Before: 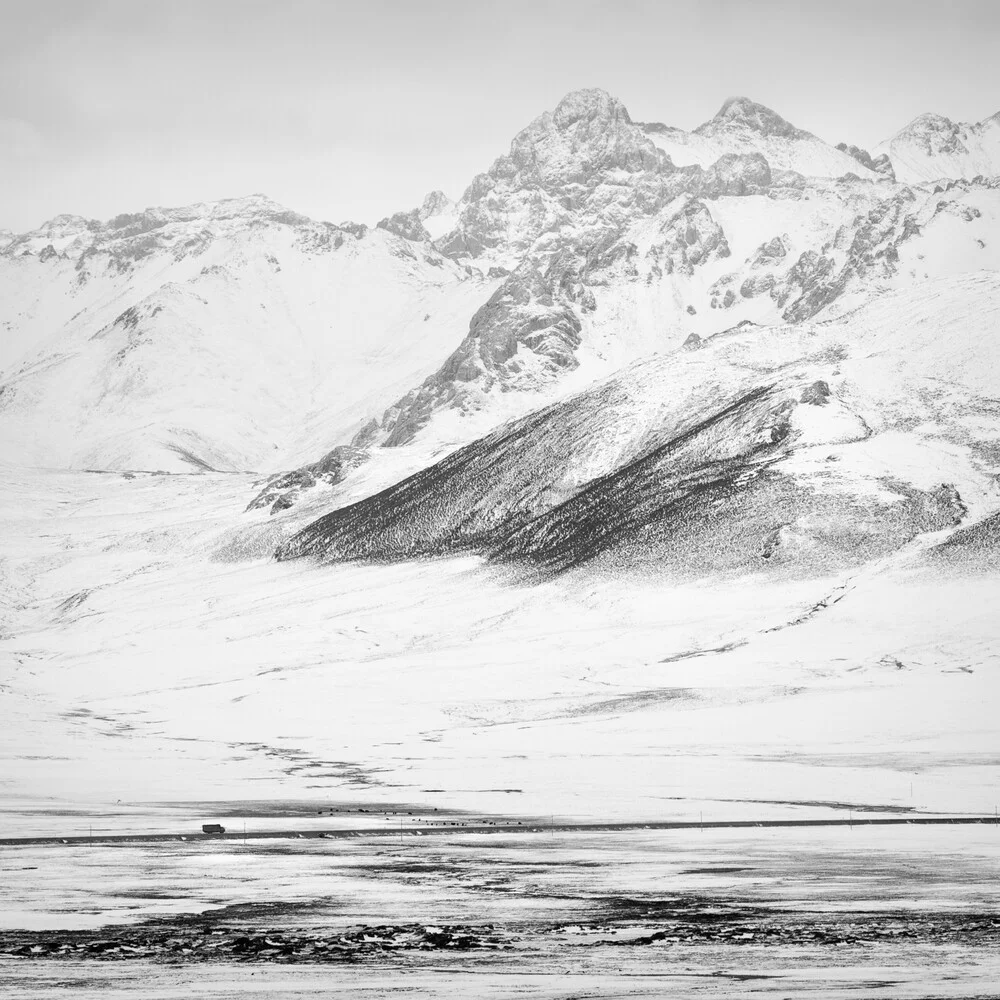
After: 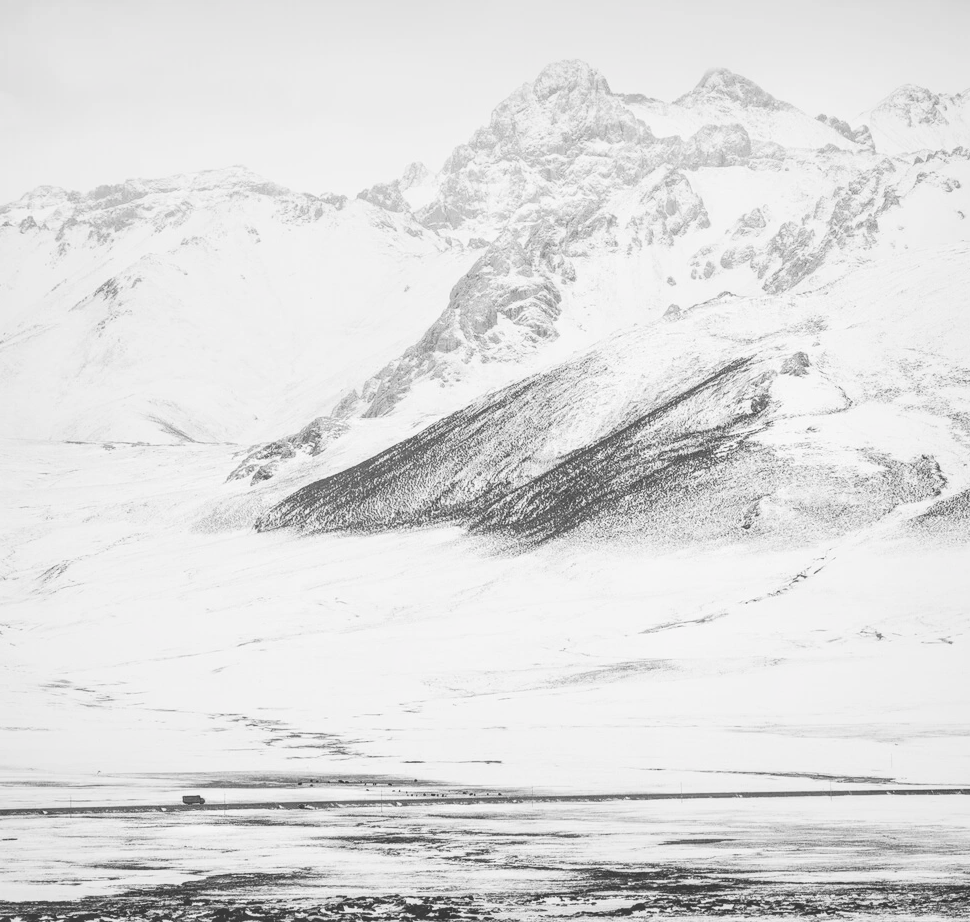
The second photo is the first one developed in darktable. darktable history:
crop: left 2.067%, top 2.91%, right 0.842%, bottom 4.859%
exposure: black level correction -0.04, exposure 0.062 EV, compensate exposure bias true
local contrast: on, module defaults
tone curve: curves: ch0 [(0, 0.005) (0.103, 0.081) (0.196, 0.197) (0.391, 0.469) (0.491, 0.585) (0.638, 0.751) (0.822, 0.886) (0.997, 0.959)]; ch1 [(0, 0) (0.172, 0.123) (0.324, 0.253) (0.396, 0.388) (0.474, 0.479) (0.499, 0.498) (0.529, 0.528) (0.579, 0.614) (0.633, 0.677) (0.812, 0.856) (1, 1)]; ch2 [(0, 0) (0.411, 0.424) (0.459, 0.478) (0.5, 0.501) (0.517, 0.526) (0.553, 0.583) (0.609, 0.646) (0.708, 0.768) (0.839, 0.916) (1, 1)], color space Lab, linked channels, preserve colors none
